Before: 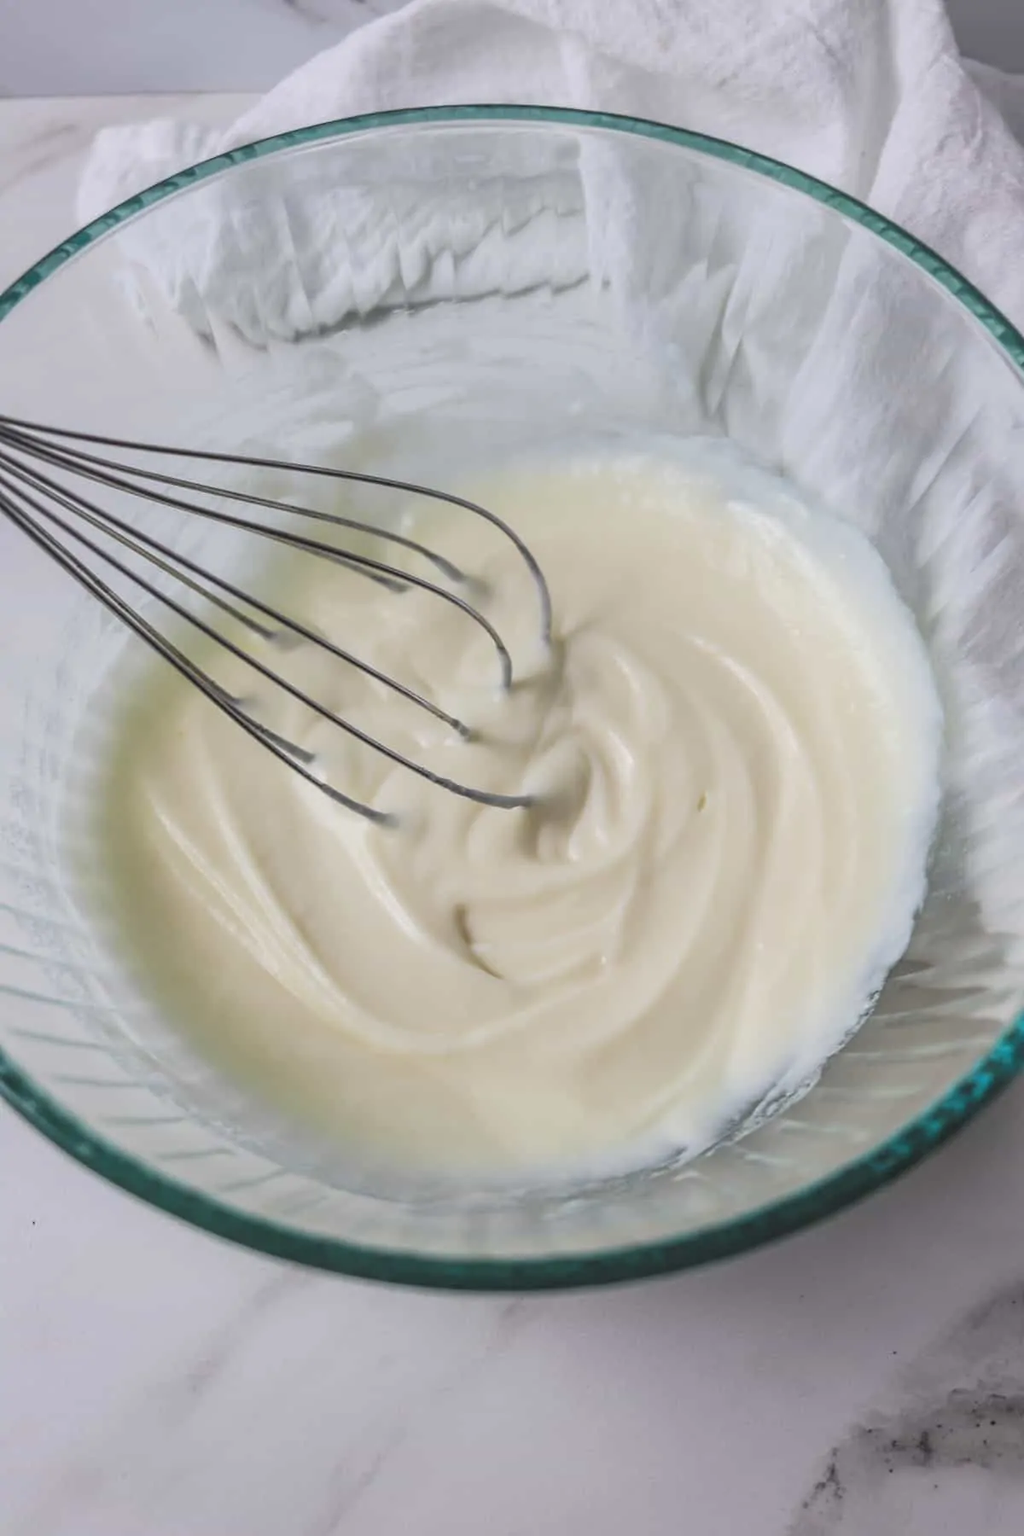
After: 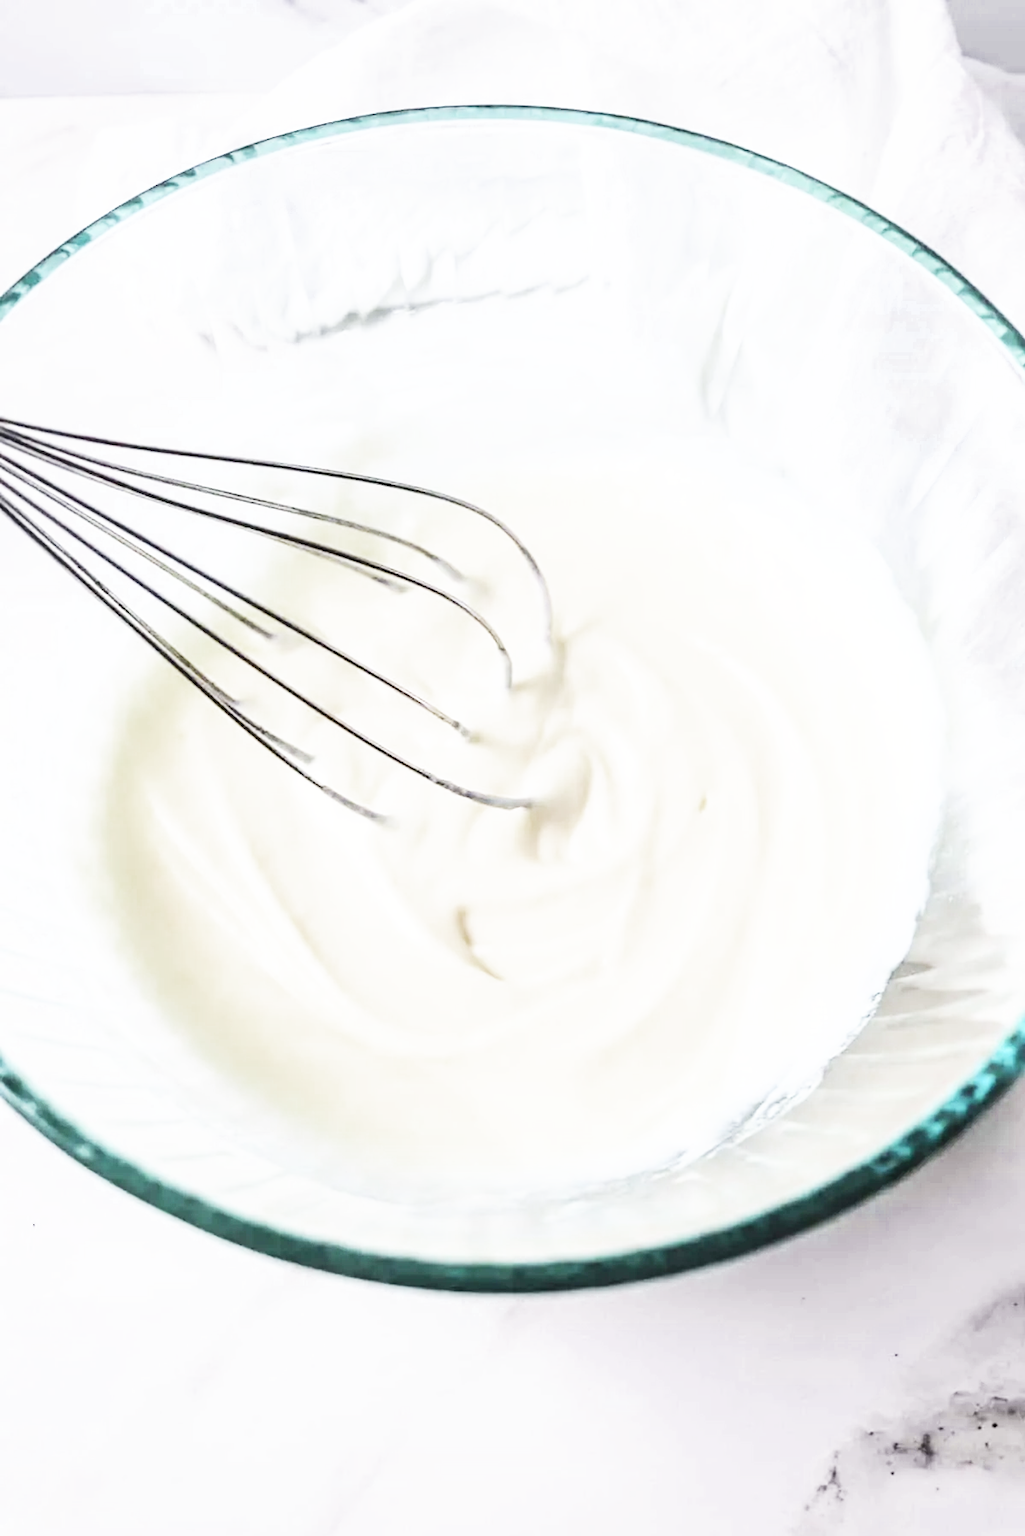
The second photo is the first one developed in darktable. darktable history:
contrast brightness saturation: contrast 0.252, saturation -0.311
exposure: black level correction 0, exposure 0.397 EV, compensate highlight preservation false
color zones: curves: ch0 [(0.27, 0.396) (0.563, 0.504) (0.75, 0.5) (0.787, 0.307)]
base curve: curves: ch0 [(0, 0) (0.007, 0.004) (0.027, 0.03) (0.046, 0.07) (0.207, 0.54) (0.442, 0.872) (0.673, 0.972) (1, 1)], preserve colors none
crop: bottom 0.052%
